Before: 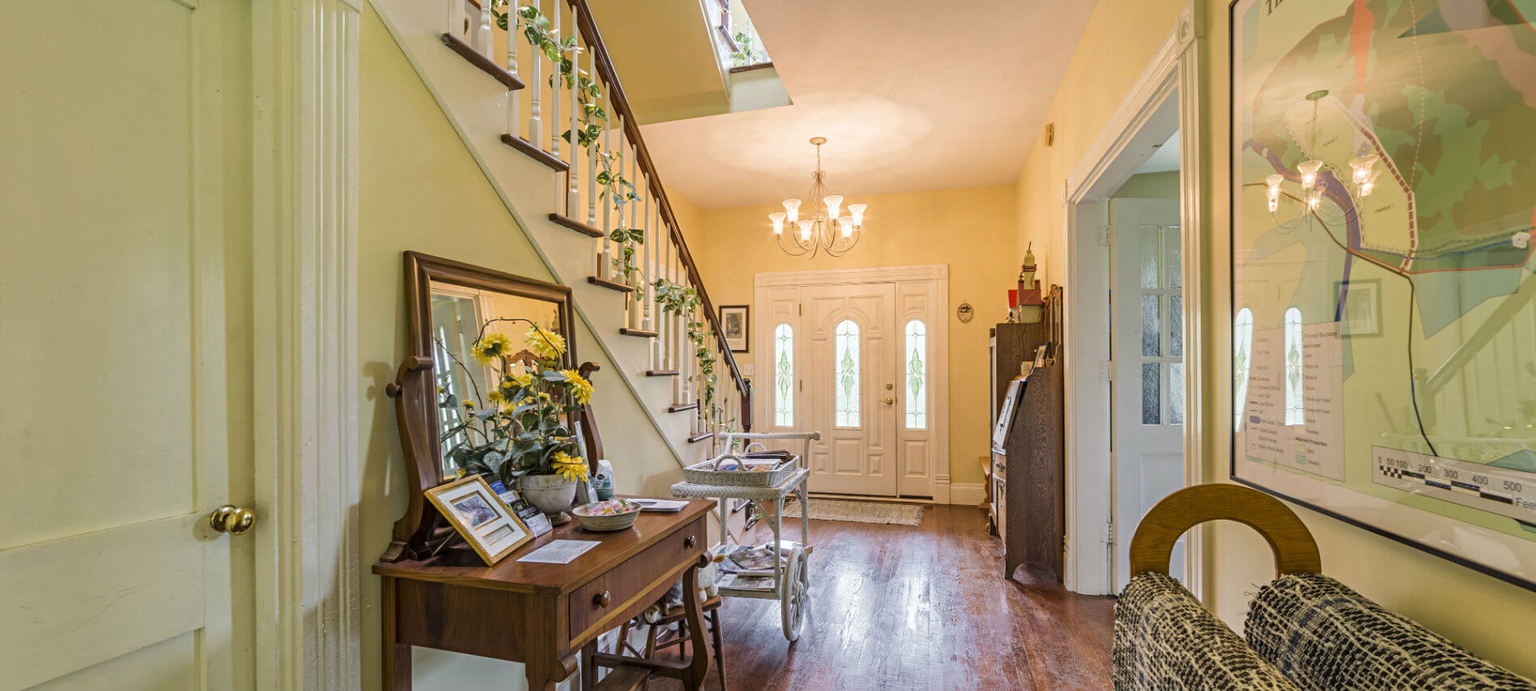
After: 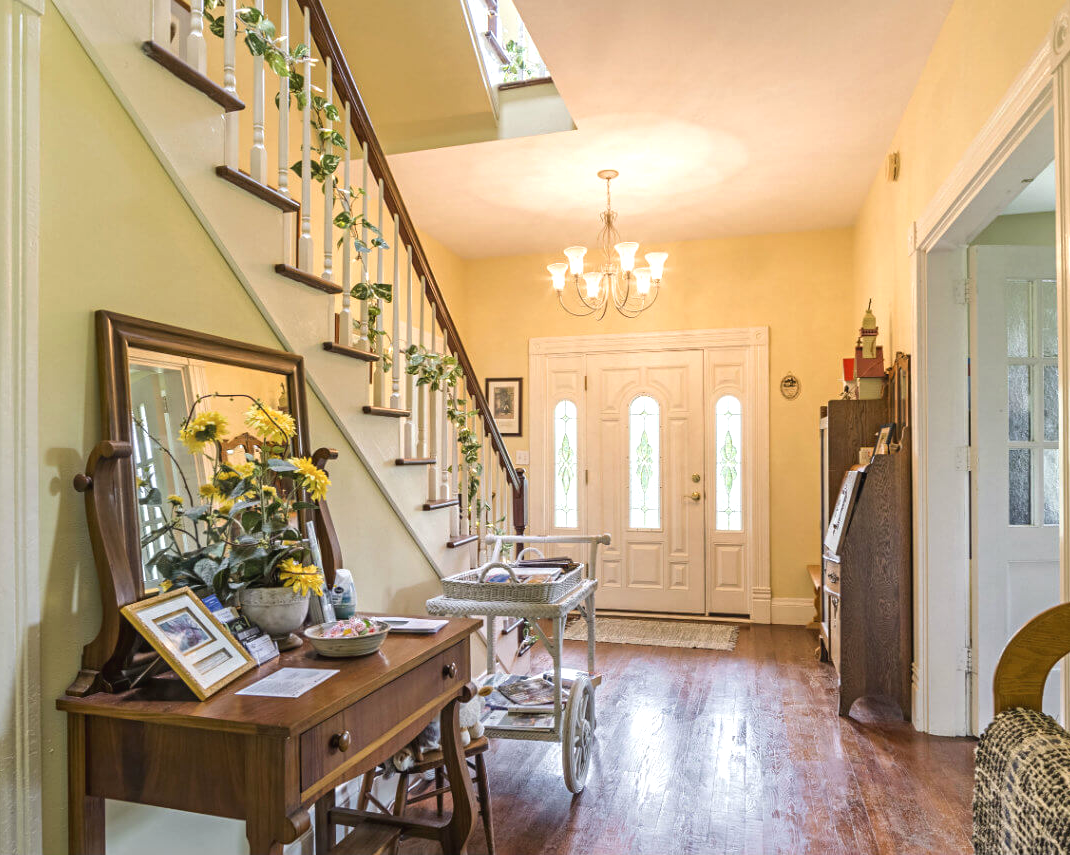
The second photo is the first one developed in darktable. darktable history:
contrast brightness saturation: contrast -0.079, brightness -0.034, saturation -0.114
crop: left 21.269%, right 22.378%
exposure: black level correction 0.001, exposure 0.5 EV, compensate exposure bias true, compensate highlight preservation false
